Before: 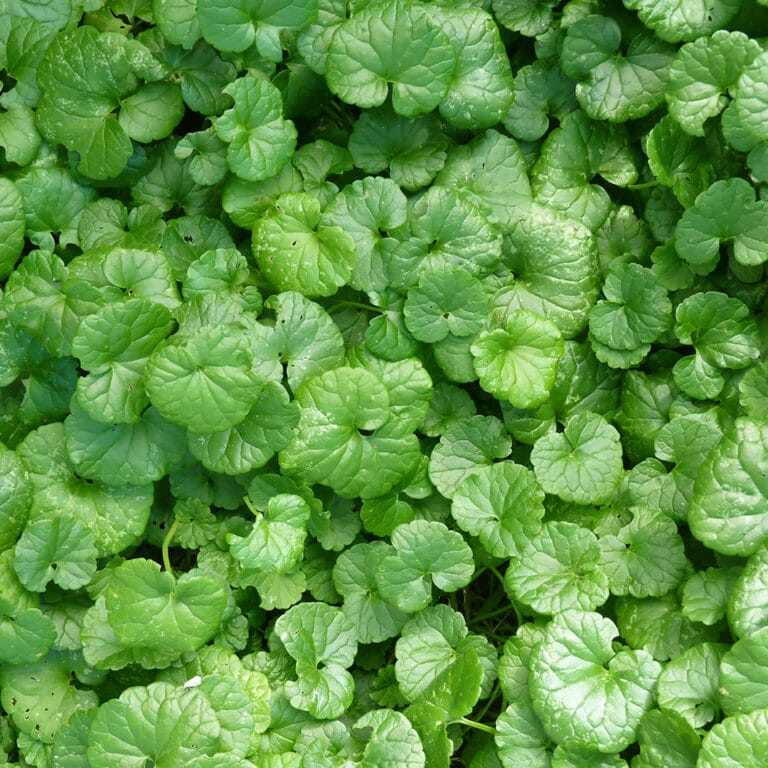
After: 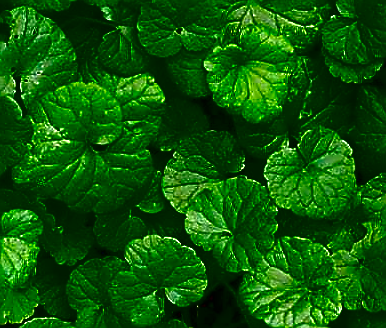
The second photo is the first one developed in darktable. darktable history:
crop: left 34.808%, top 37.129%, right 14.805%, bottom 20.042%
contrast brightness saturation: brightness -0.989, saturation 0.981
sharpen: radius 1.38, amount 1.25, threshold 0.829
